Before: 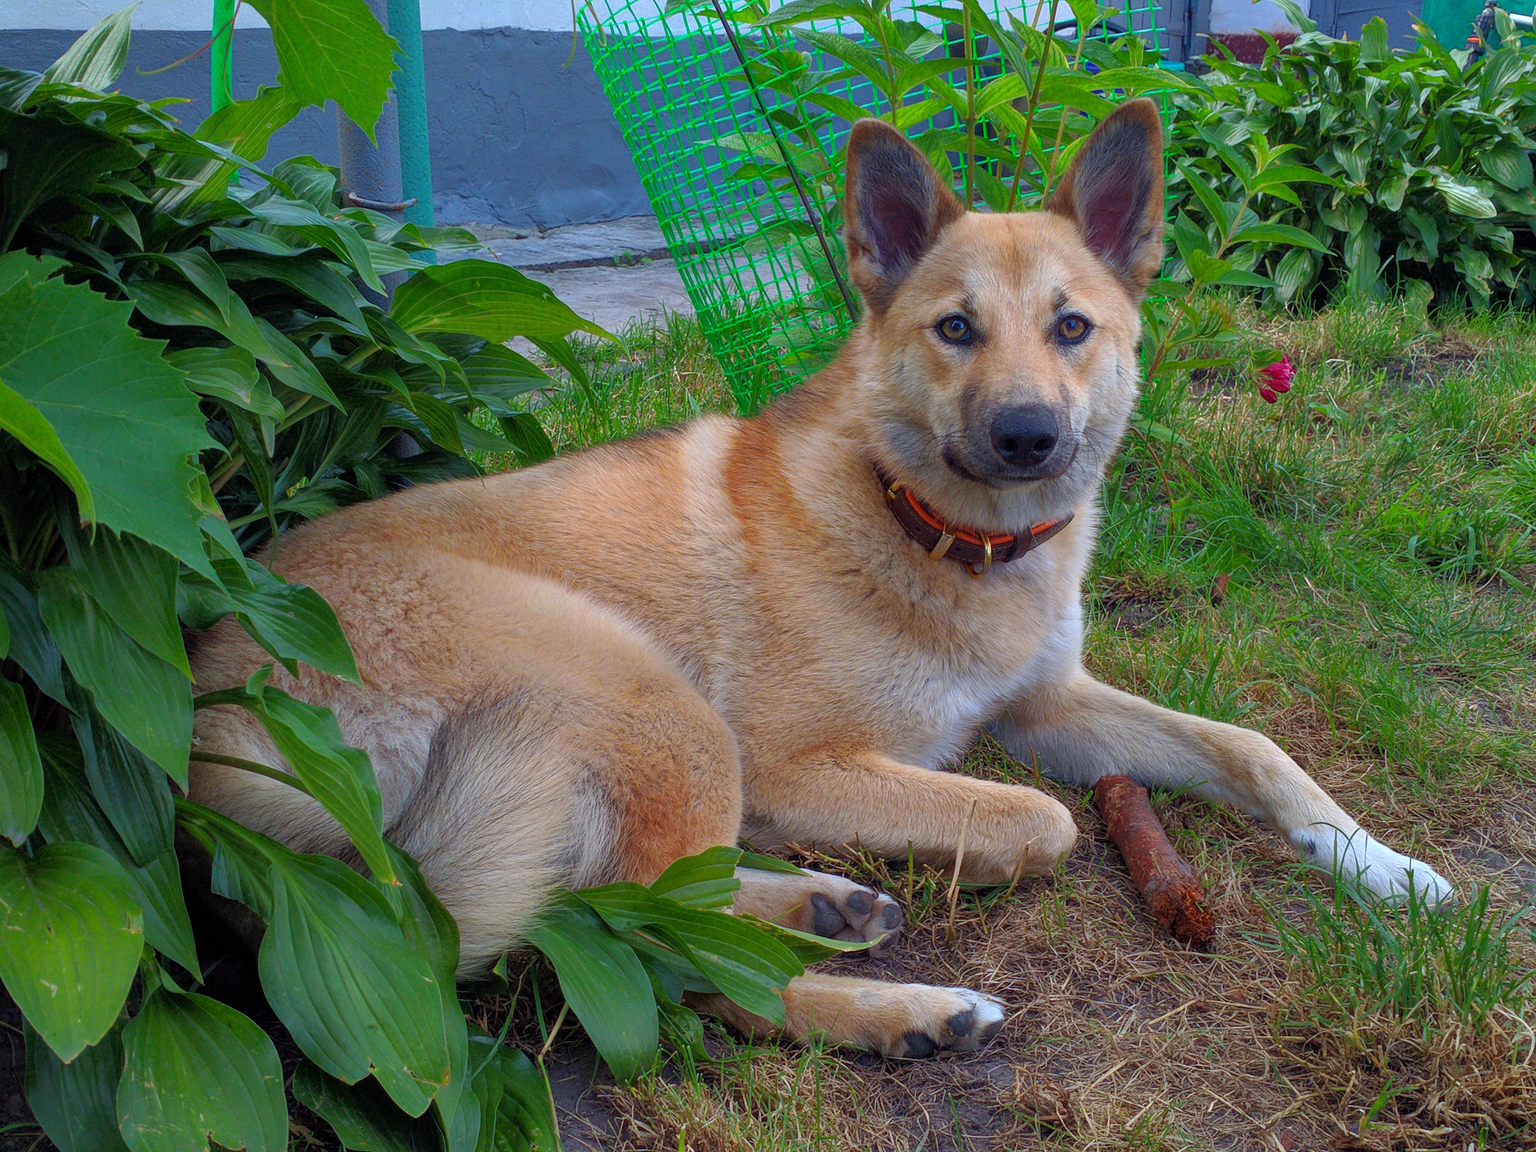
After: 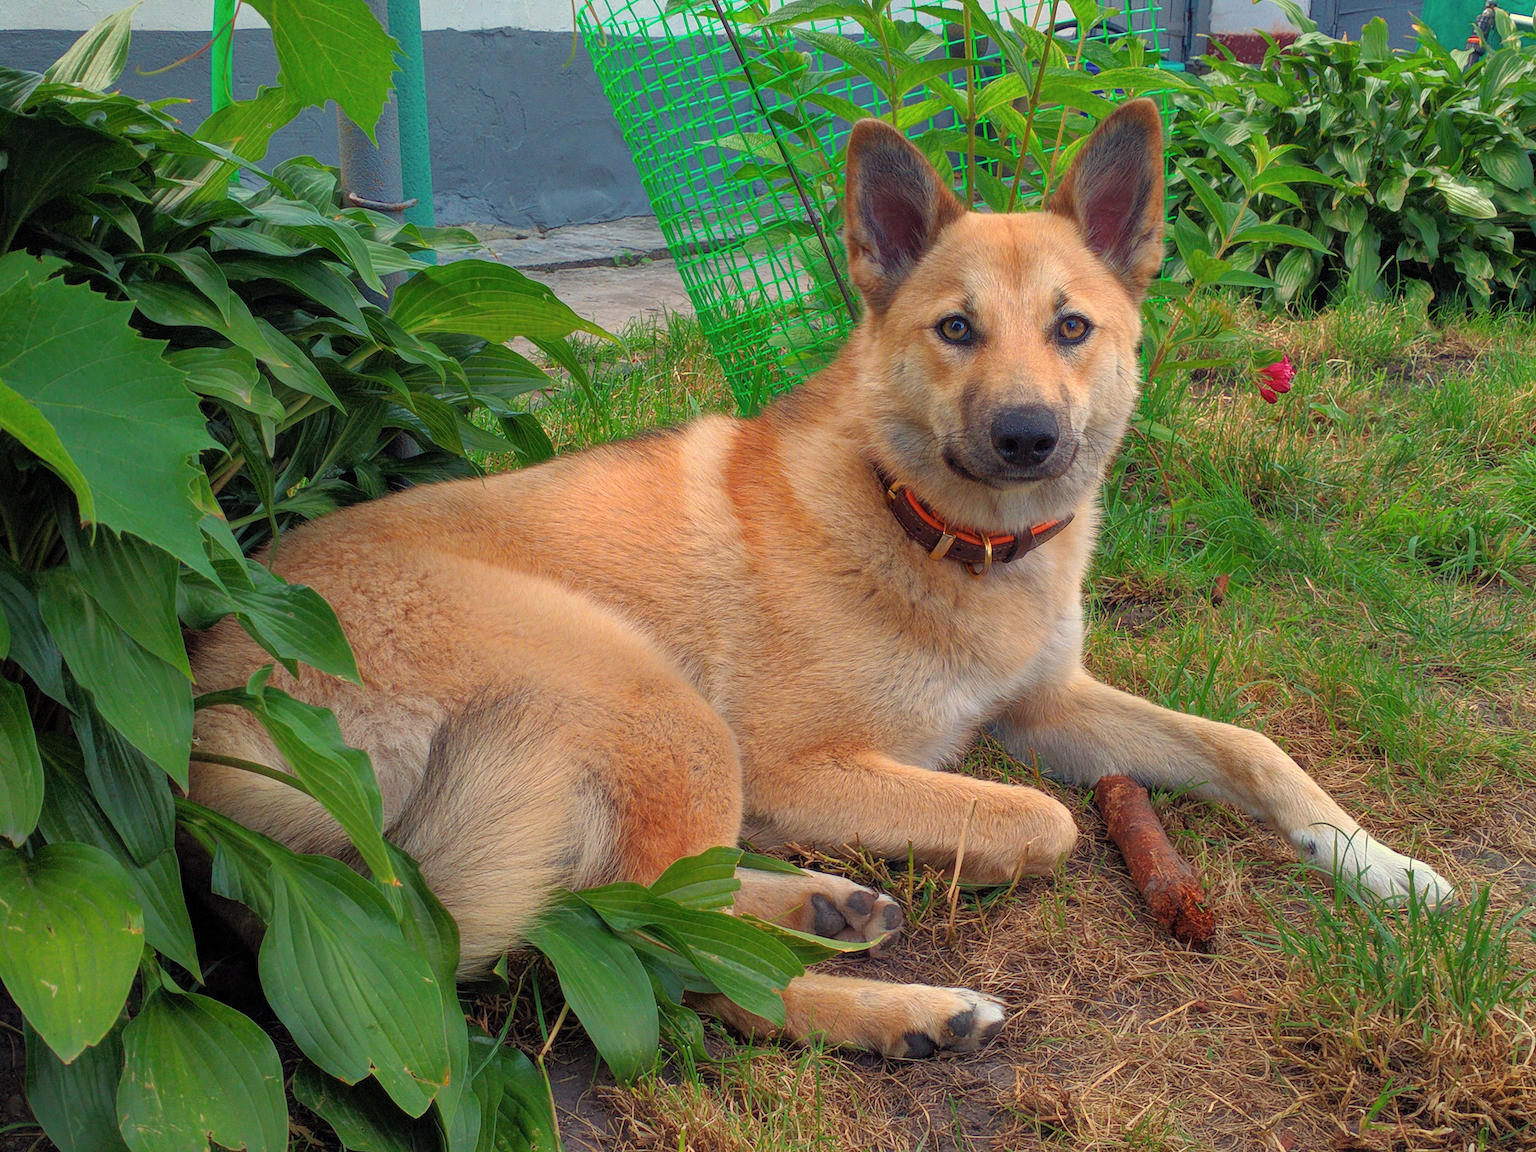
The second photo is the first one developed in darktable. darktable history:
white balance: red 1.138, green 0.996, blue 0.812
contrast brightness saturation: contrast 0.05, brightness 0.06, saturation 0.01
